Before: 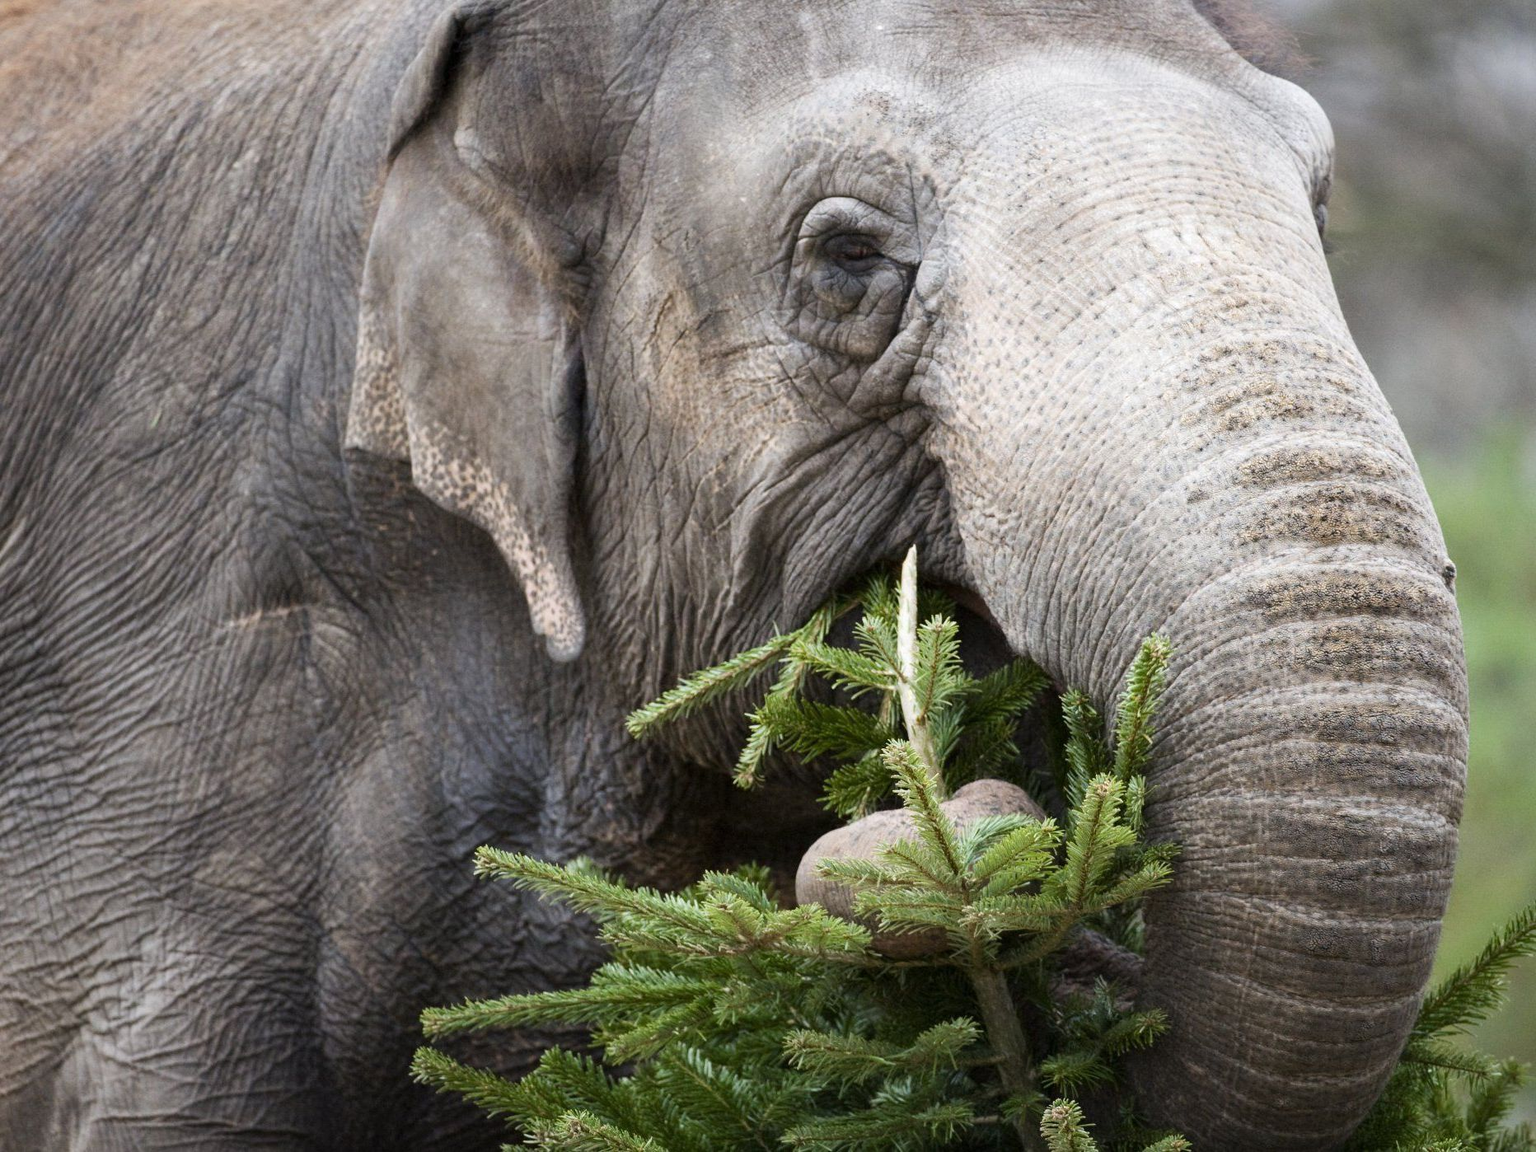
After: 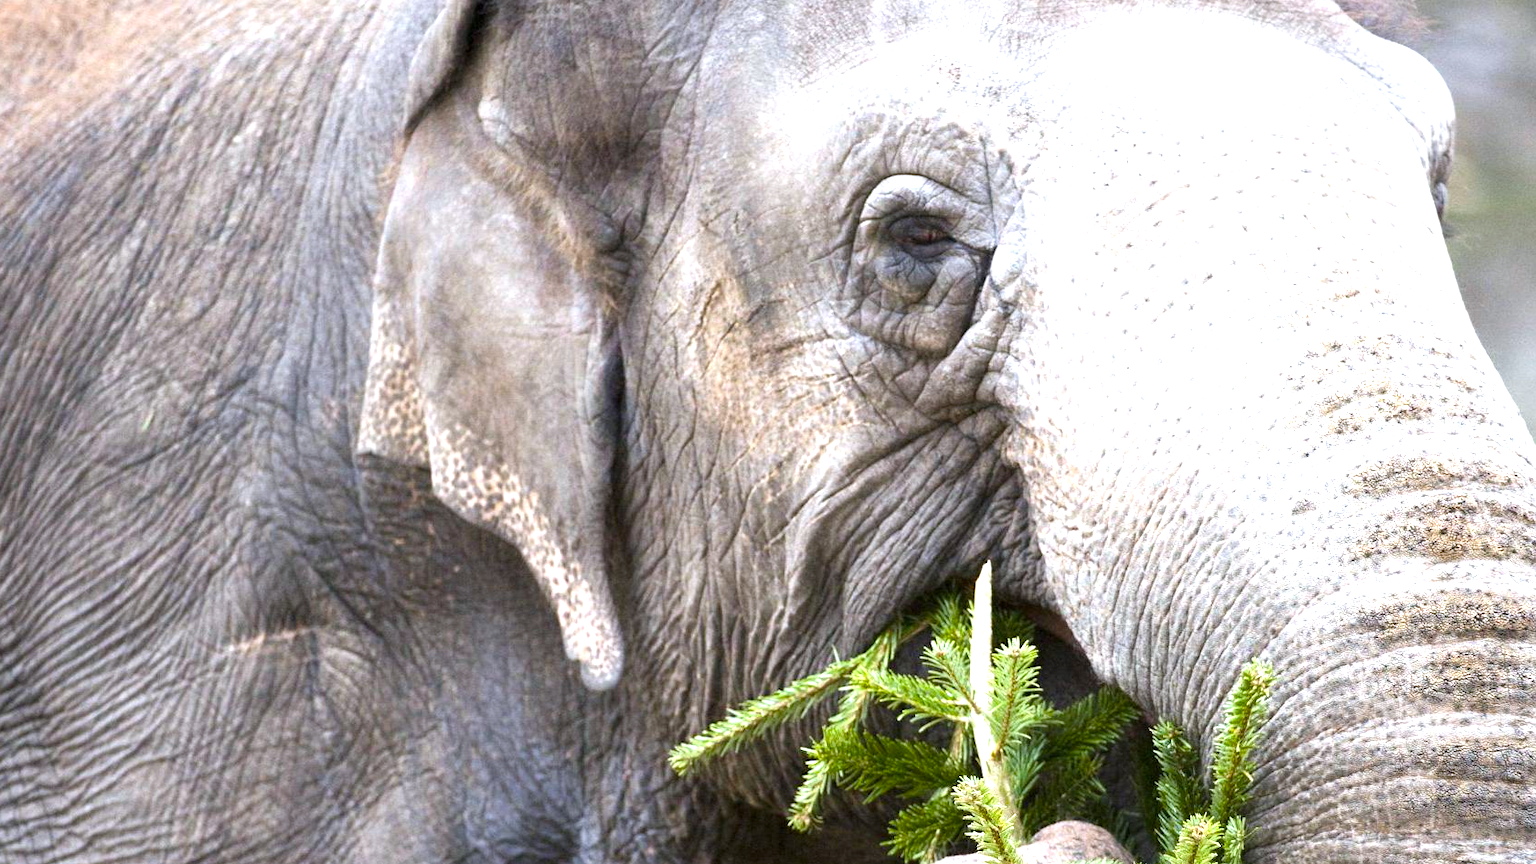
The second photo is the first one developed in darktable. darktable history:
crop: left 1.509%, top 3.452%, right 7.696%, bottom 28.452%
exposure: exposure 1 EV, compensate highlight preservation false
color balance rgb: perceptual saturation grading › global saturation 20%, global vibrance 20%
white balance: red 0.983, blue 1.036
